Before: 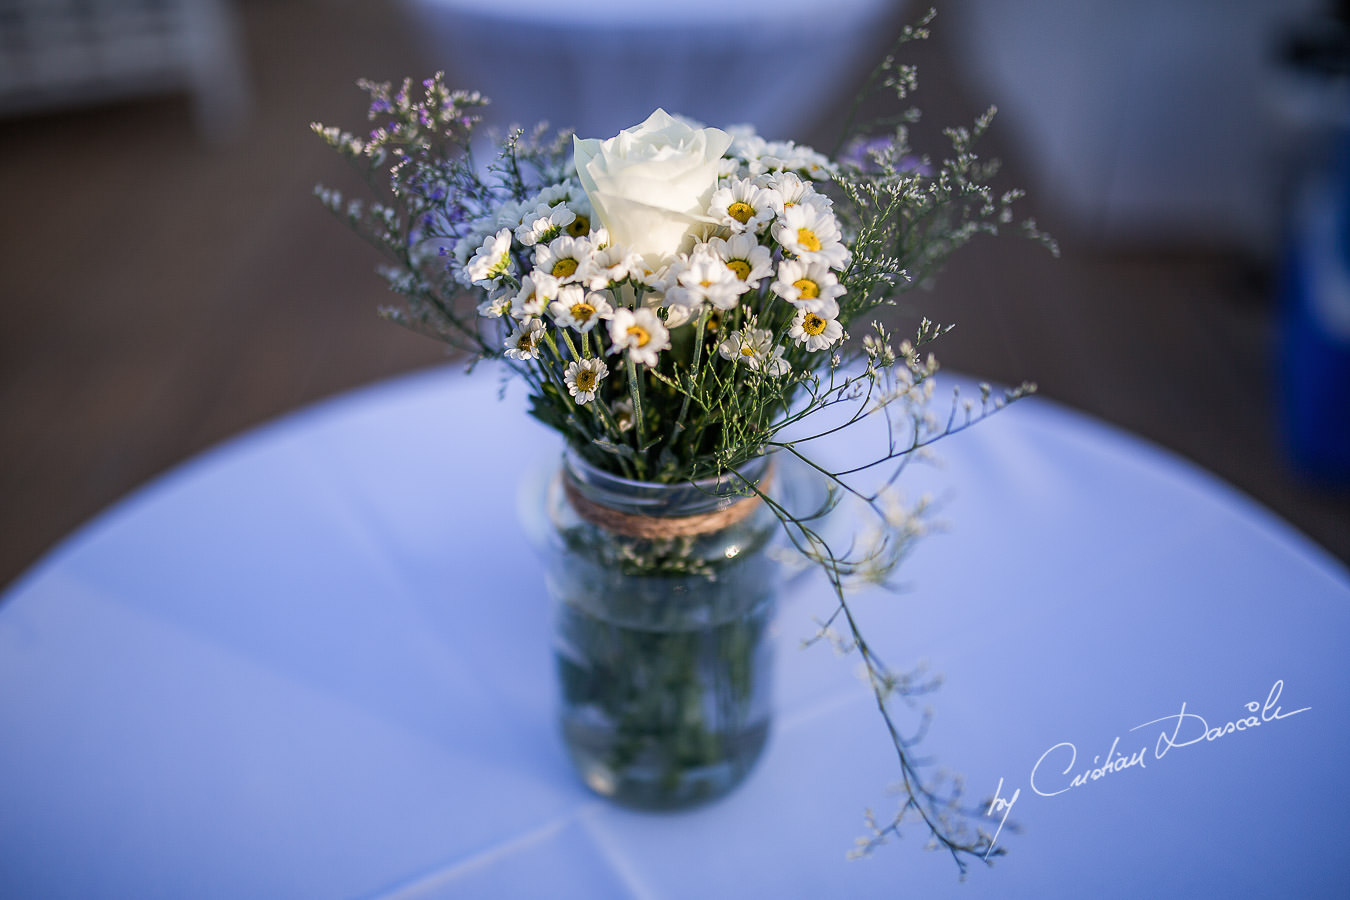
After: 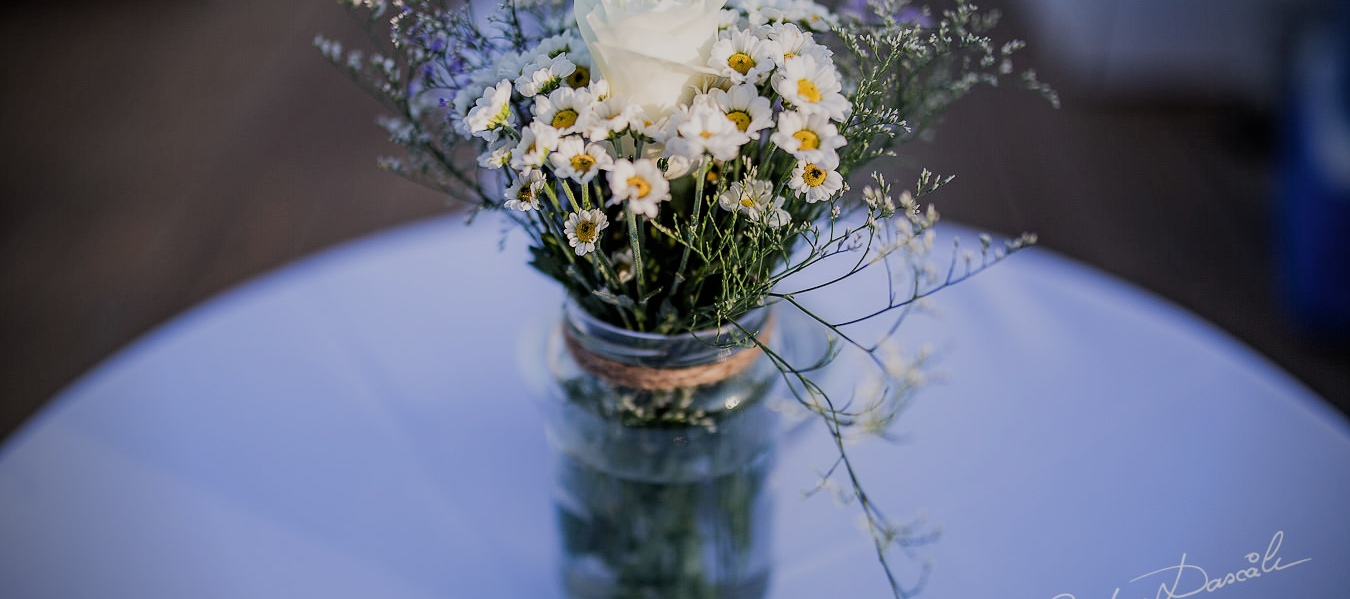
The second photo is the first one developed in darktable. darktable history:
crop: top 16.654%, bottom 16.697%
vignetting: fall-off radius 61.03%, brightness -0.87, center (0.037, -0.084)
filmic rgb: black relative exposure -7.65 EV, white relative exposure 4.56 EV, threshold 2.95 EV, hardness 3.61, enable highlight reconstruction true
